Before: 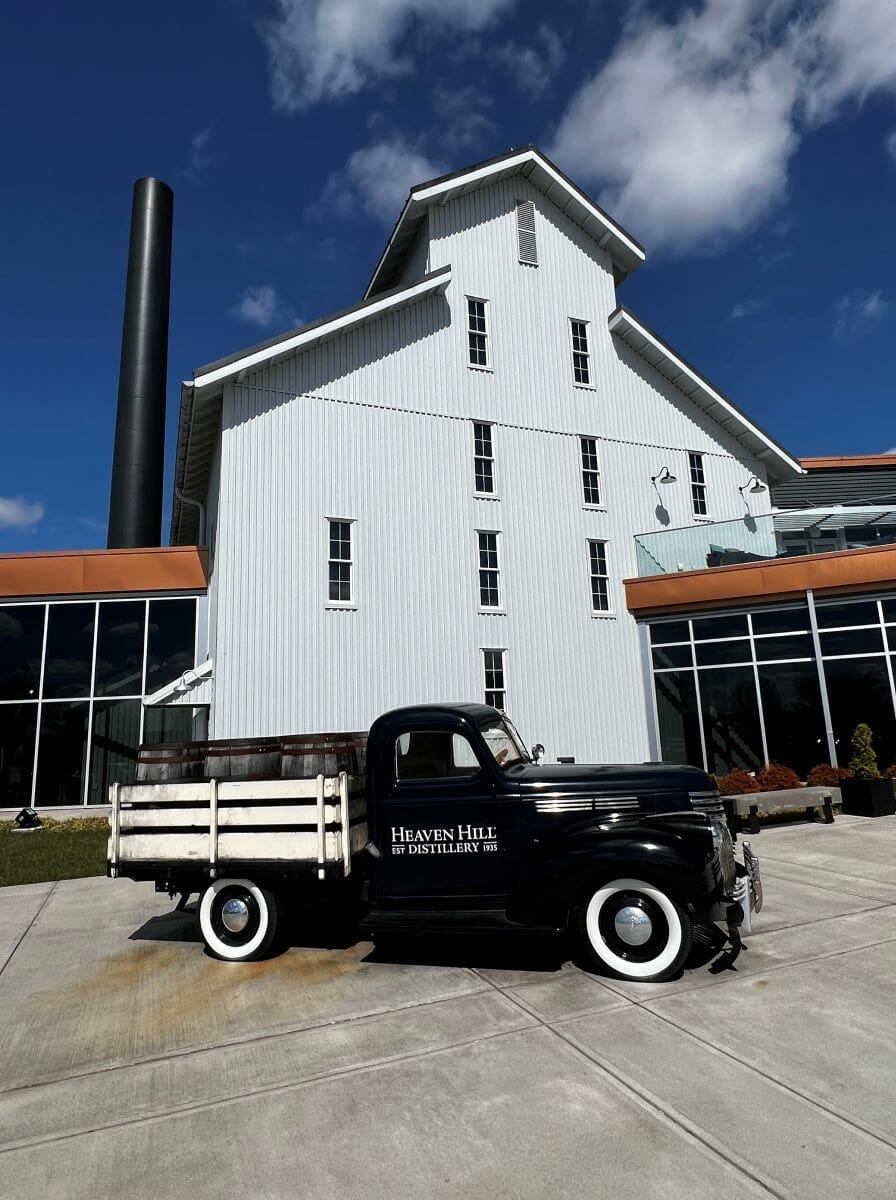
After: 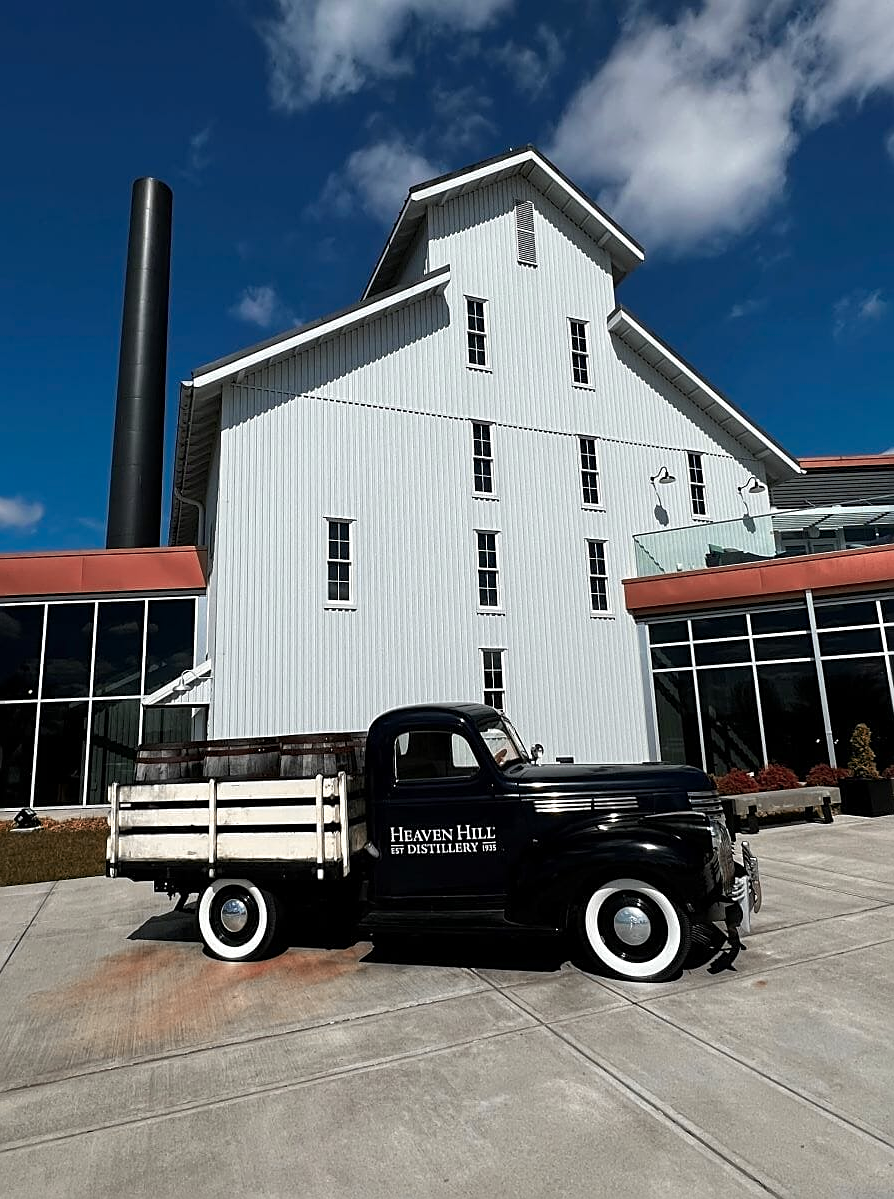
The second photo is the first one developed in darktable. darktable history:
color balance: mode lift, gamma, gain (sRGB)
crop and rotate: left 0.126%
sharpen: on, module defaults
color zones: curves: ch2 [(0, 0.488) (0.143, 0.417) (0.286, 0.212) (0.429, 0.179) (0.571, 0.154) (0.714, 0.415) (0.857, 0.495) (1, 0.488)]
